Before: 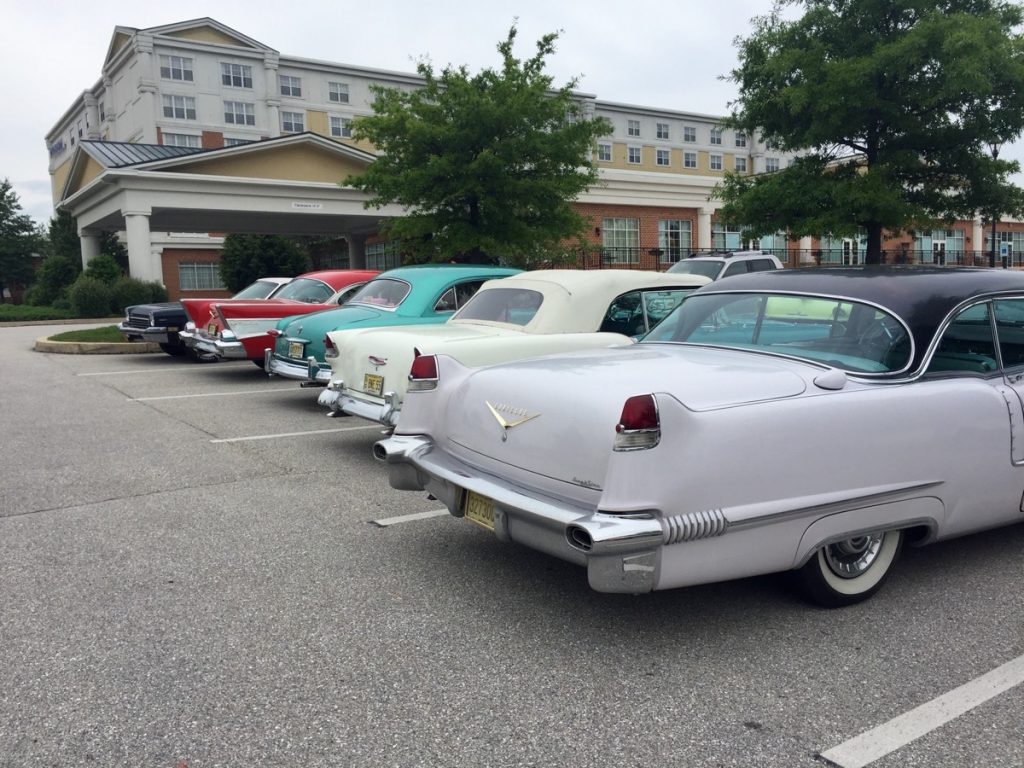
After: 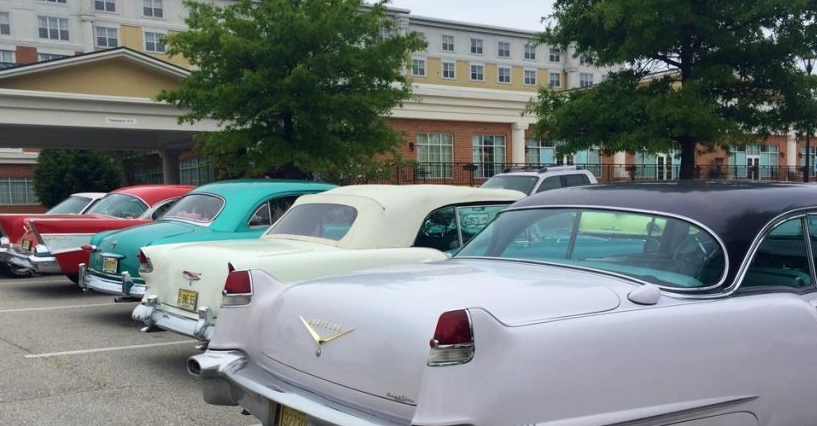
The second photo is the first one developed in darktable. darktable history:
velvia: on, module defaults
crop: left 18.257%, top 11.116%, right 1.877%, bottom 33.296%
